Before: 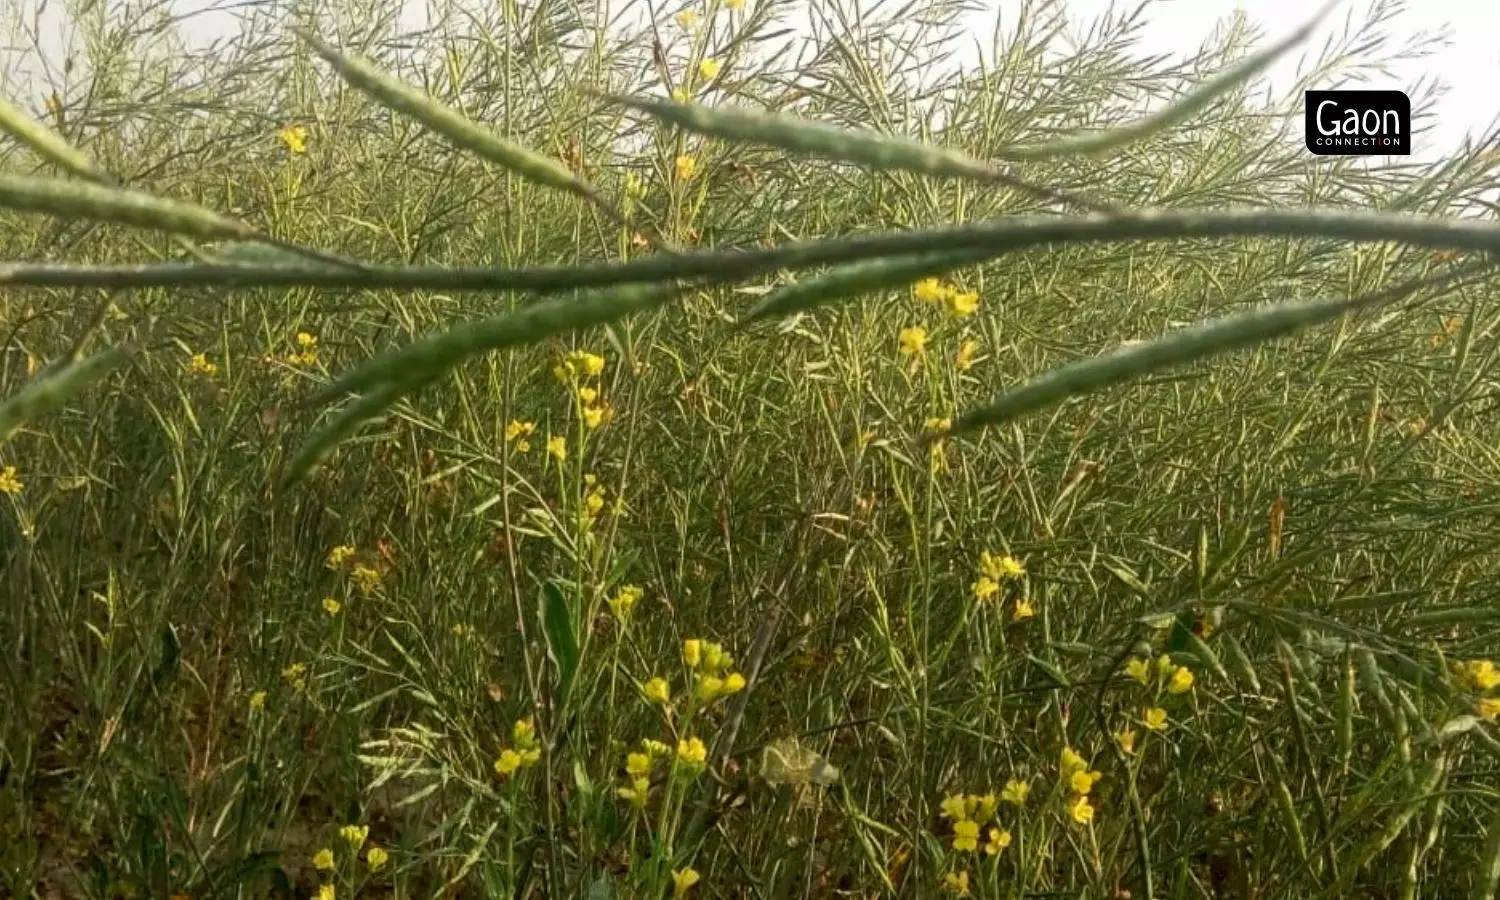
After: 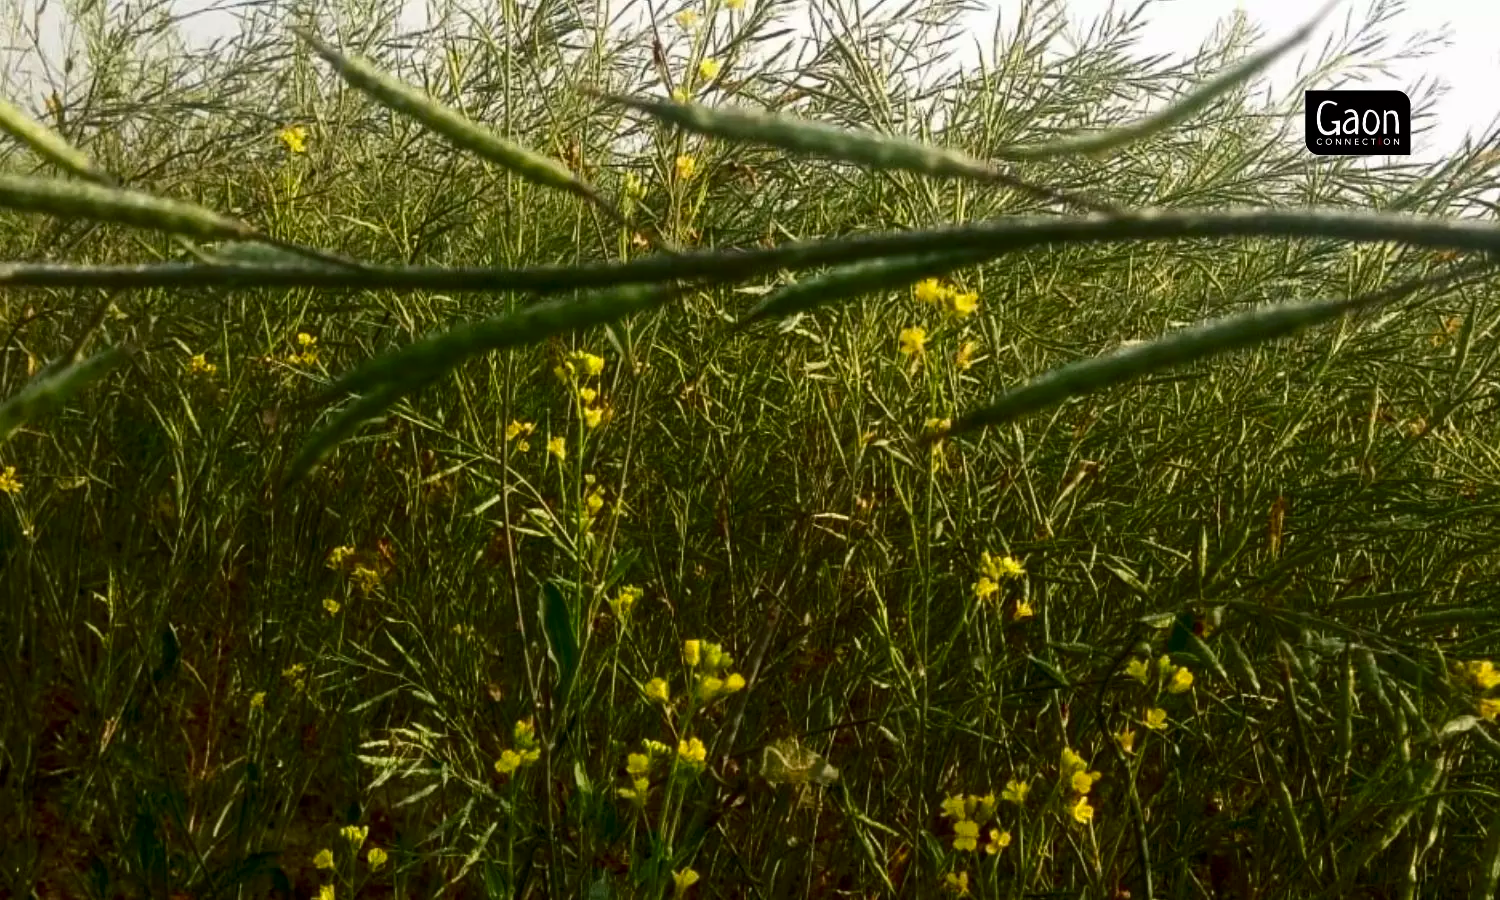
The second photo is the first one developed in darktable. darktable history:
contrast brightness saturation: contrast 0.13, brightness -0.24, saturation 0.14
